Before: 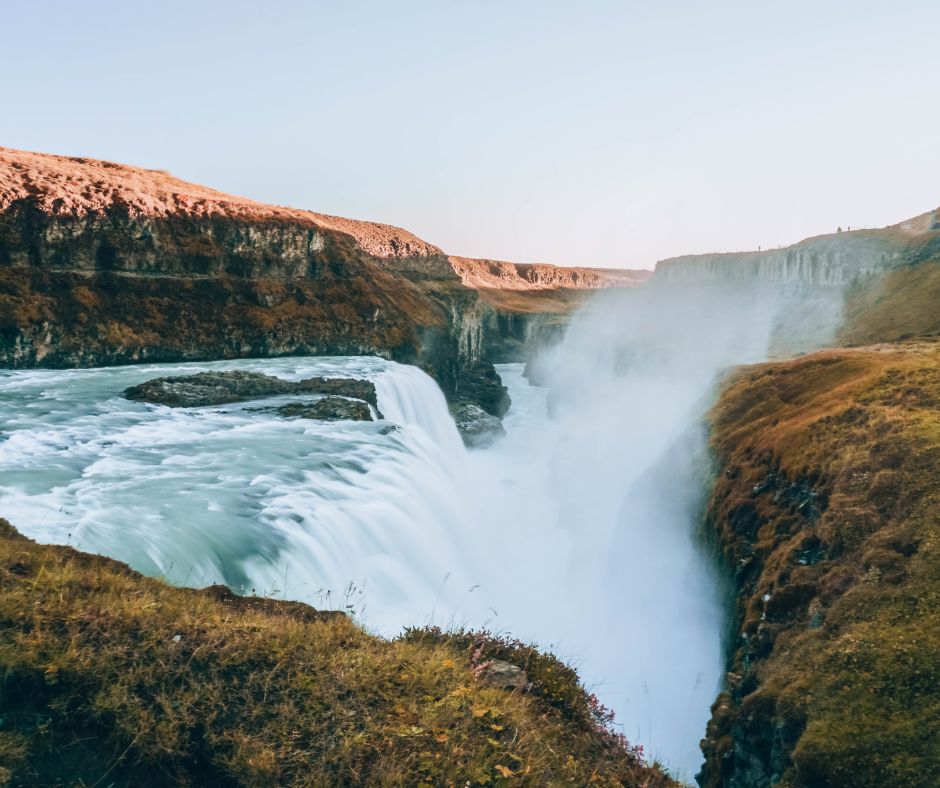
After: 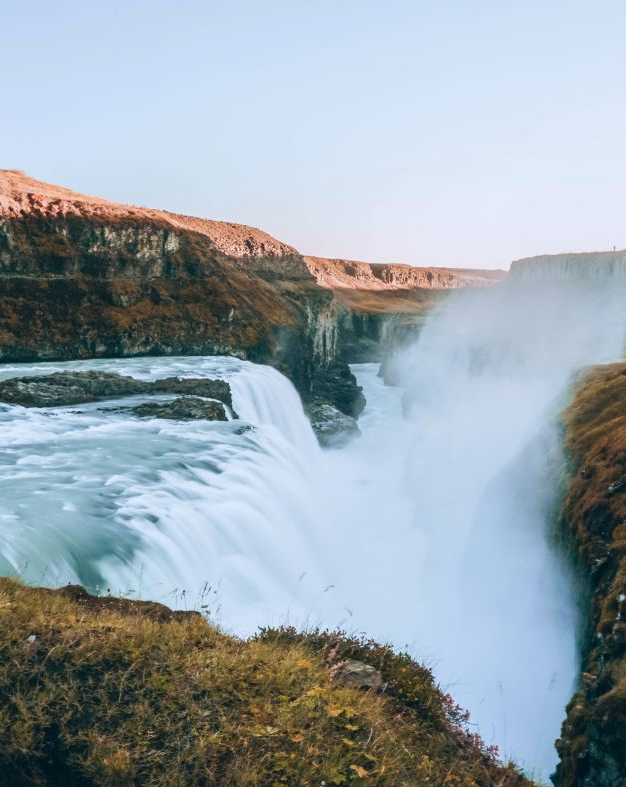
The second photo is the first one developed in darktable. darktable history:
white balance: red 0.983, blue 1.036
crop and rotate: left 15.546%, right 17.787%
